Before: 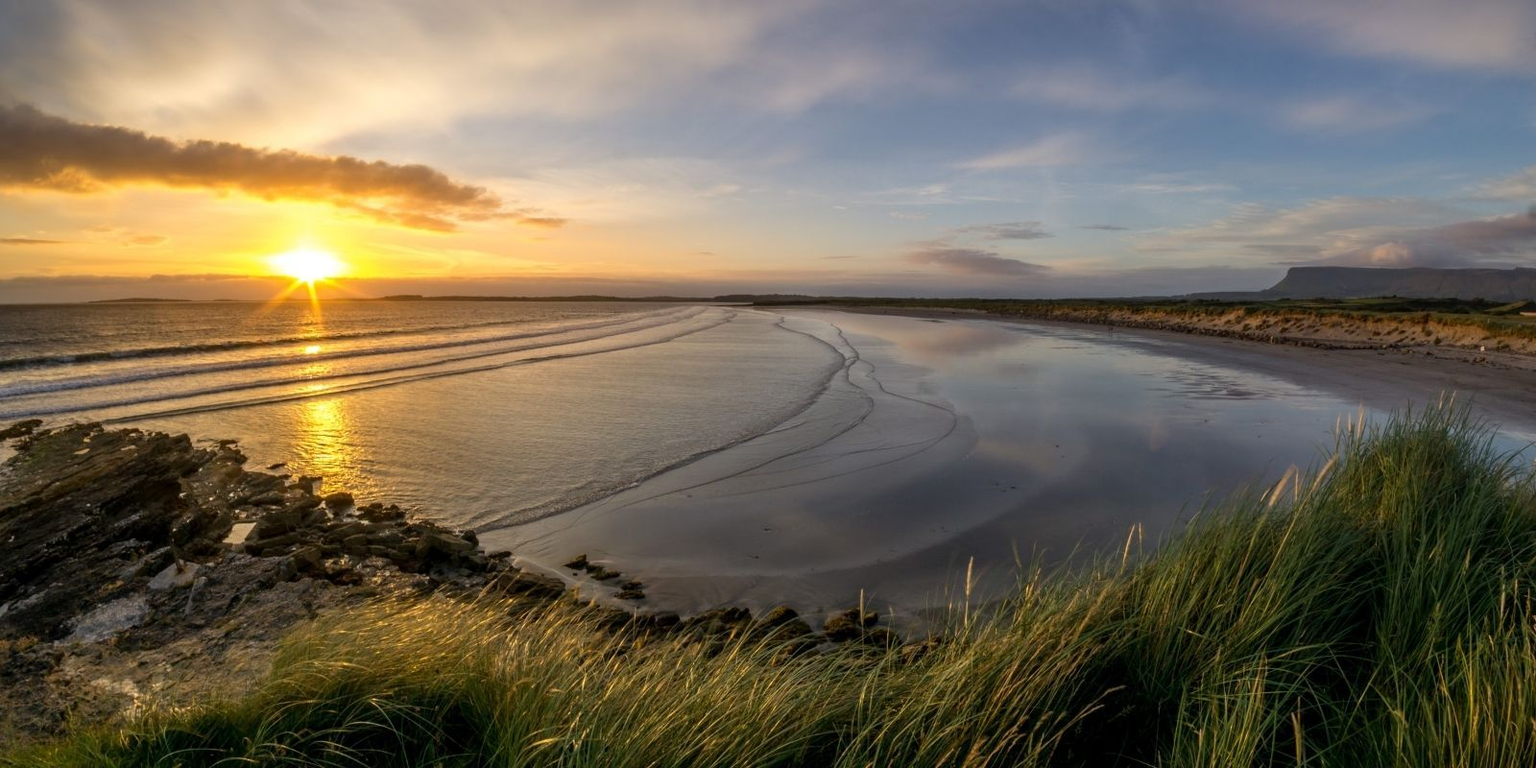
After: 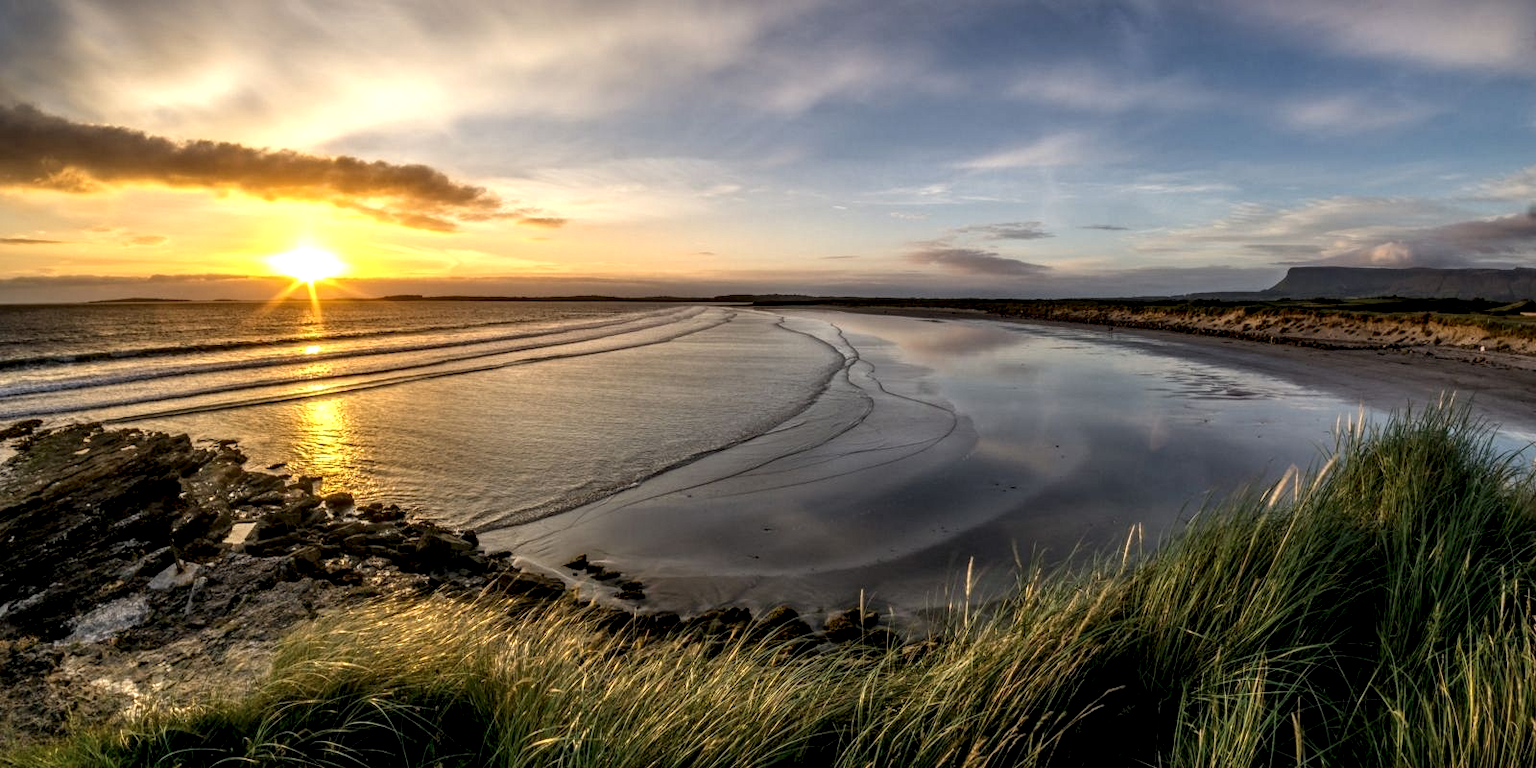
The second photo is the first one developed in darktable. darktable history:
local contrast: highlights 0%, shadows 0%, detail 182%
